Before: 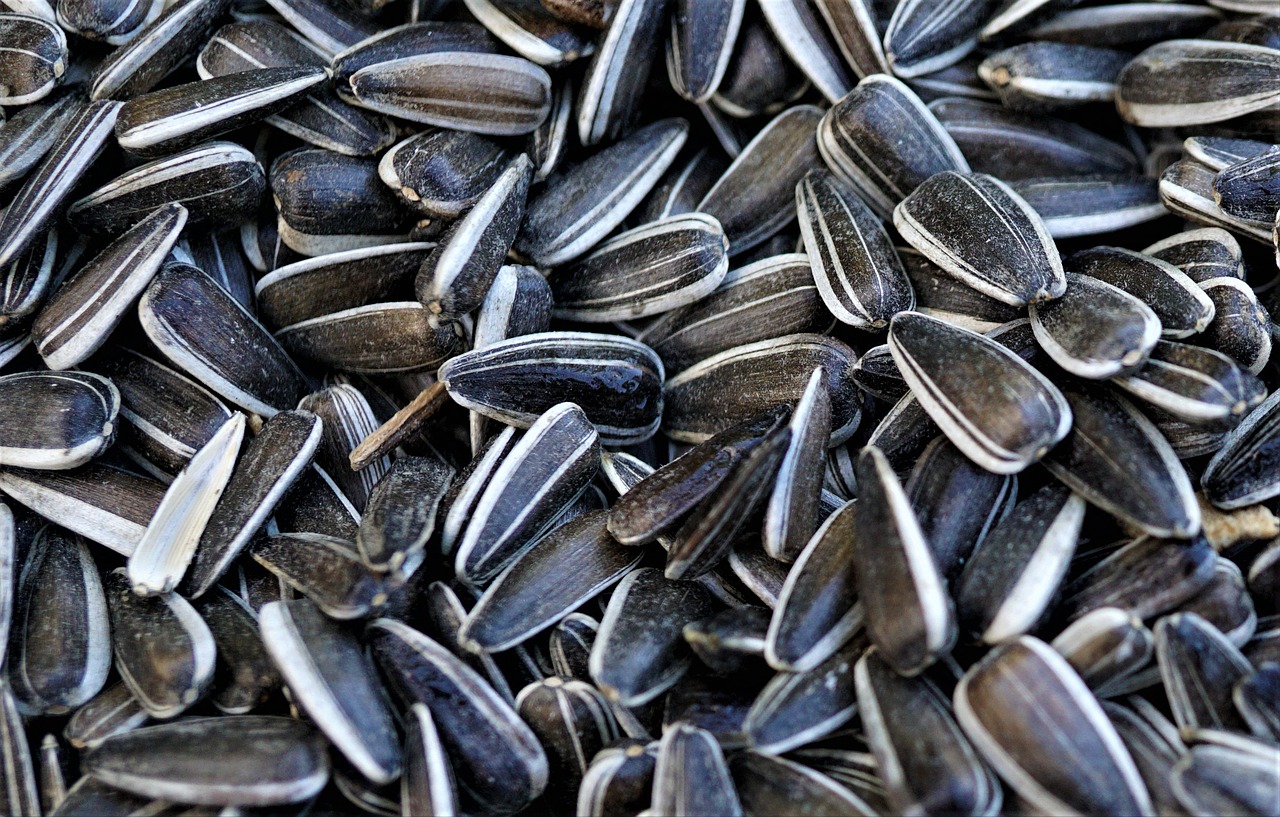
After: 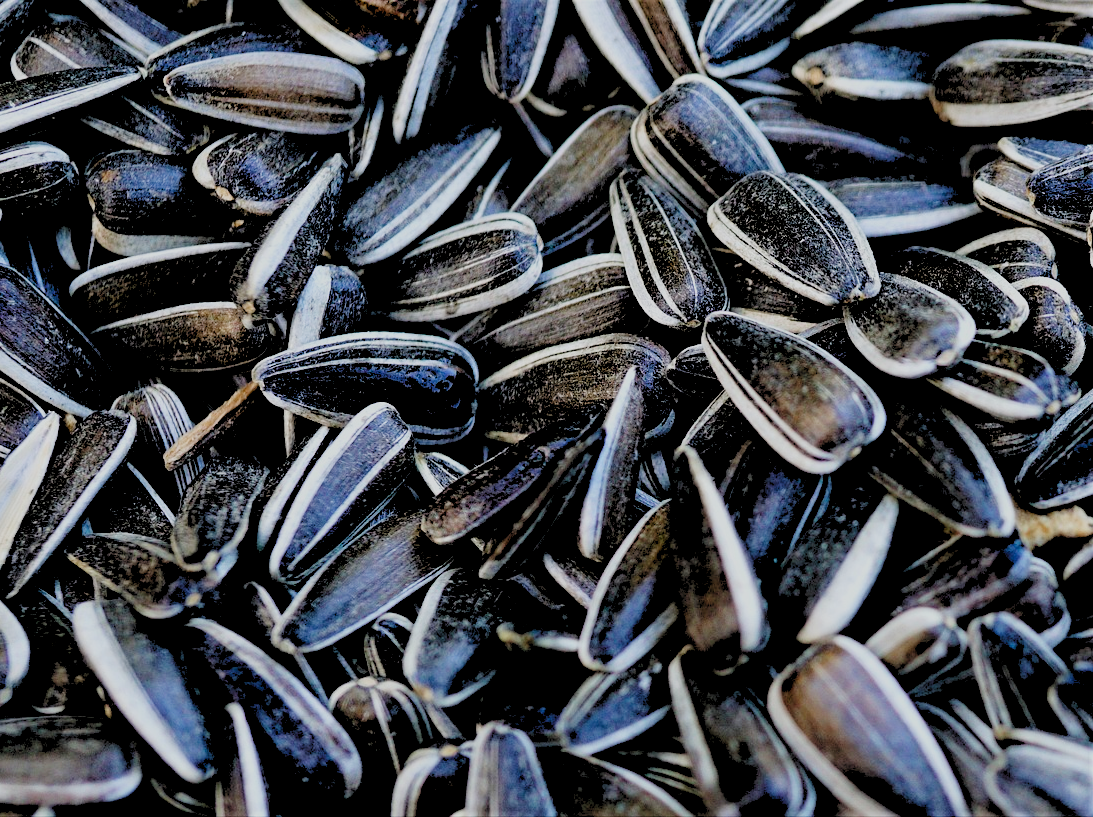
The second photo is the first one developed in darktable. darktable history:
color balance: output saturation 98.5%
filmic rgb: middle gray luminance 29%, black relative exposure -10.3 EV, white relative exposure 5.5 EV, threshold 6 EV, target black luminance 0%, hardness 3.95, latitude 2.04%, contrast 1.132, highlights saturation mix 5%, shadows ↔ highlights balance 15.11%, preserve chrominance no, color science v3 (2019), use custom middle-gray values true, iterations of high-quality reconstruction 0, enable highlight reconstruction true
crop and rotate: left 14.584%
levels: levels [0.093, 0.434, 0.988]
